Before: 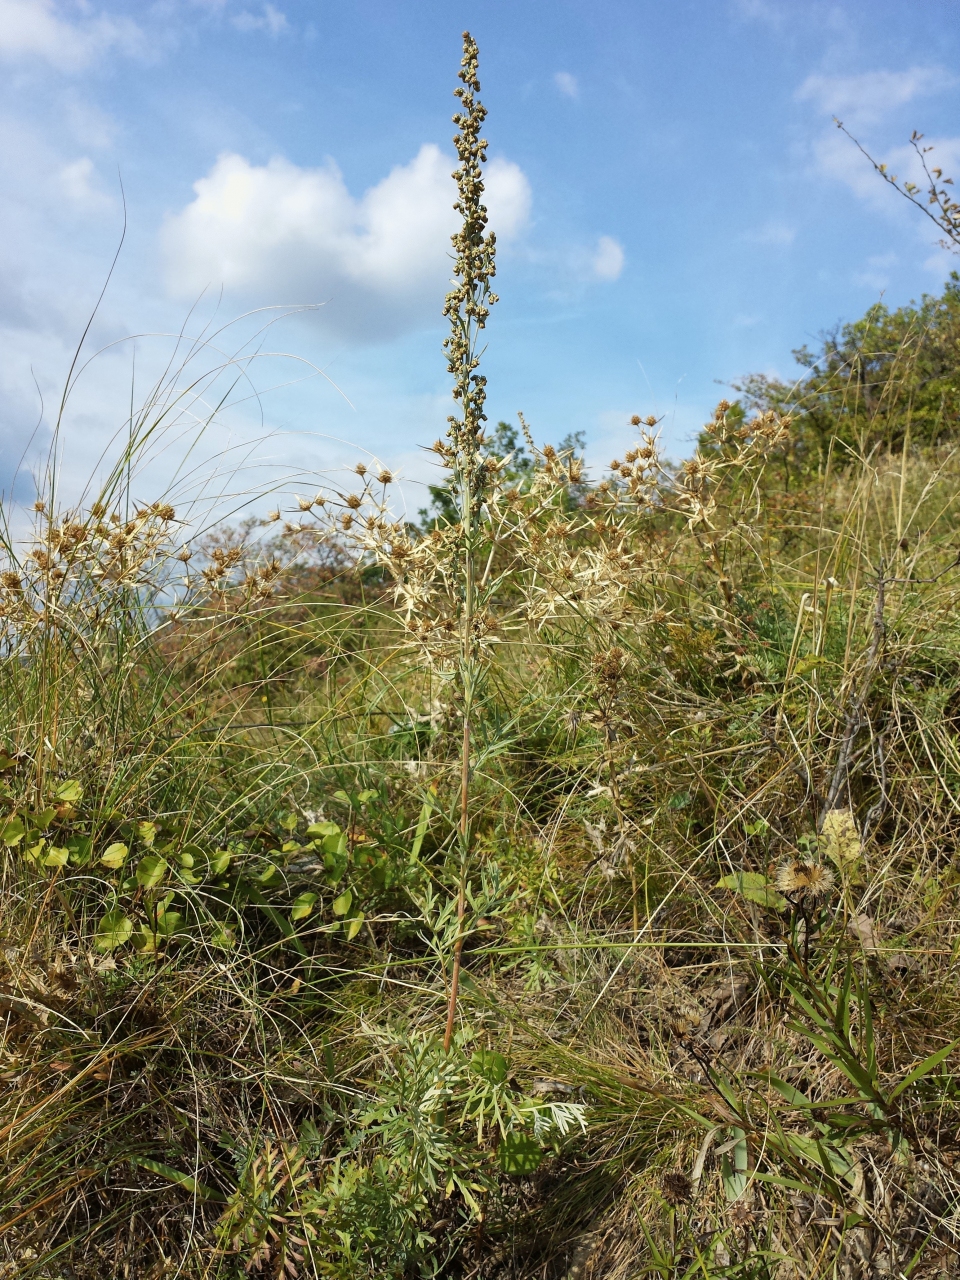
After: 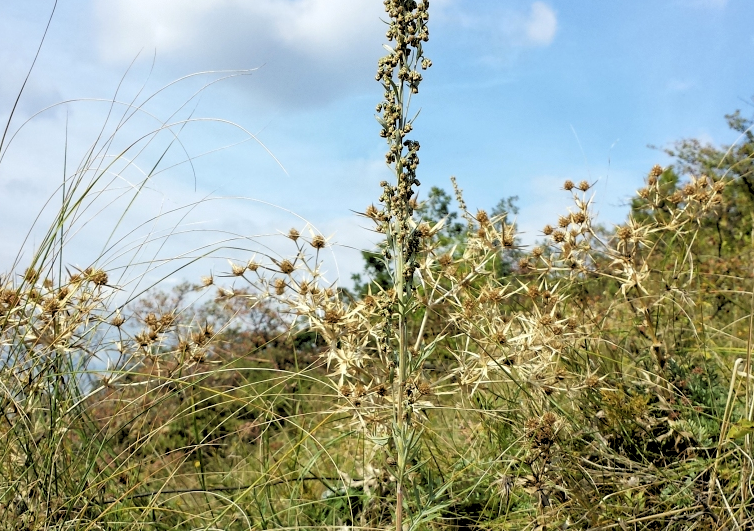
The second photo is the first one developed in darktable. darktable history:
crop: left 7.036%, top 18.398%, right 14.379%, bottom 40.043%
rgb levels: levels [[0.029, 0.461, 0.922], [0, 0.5, 1], [0, 0.5, 1]]
